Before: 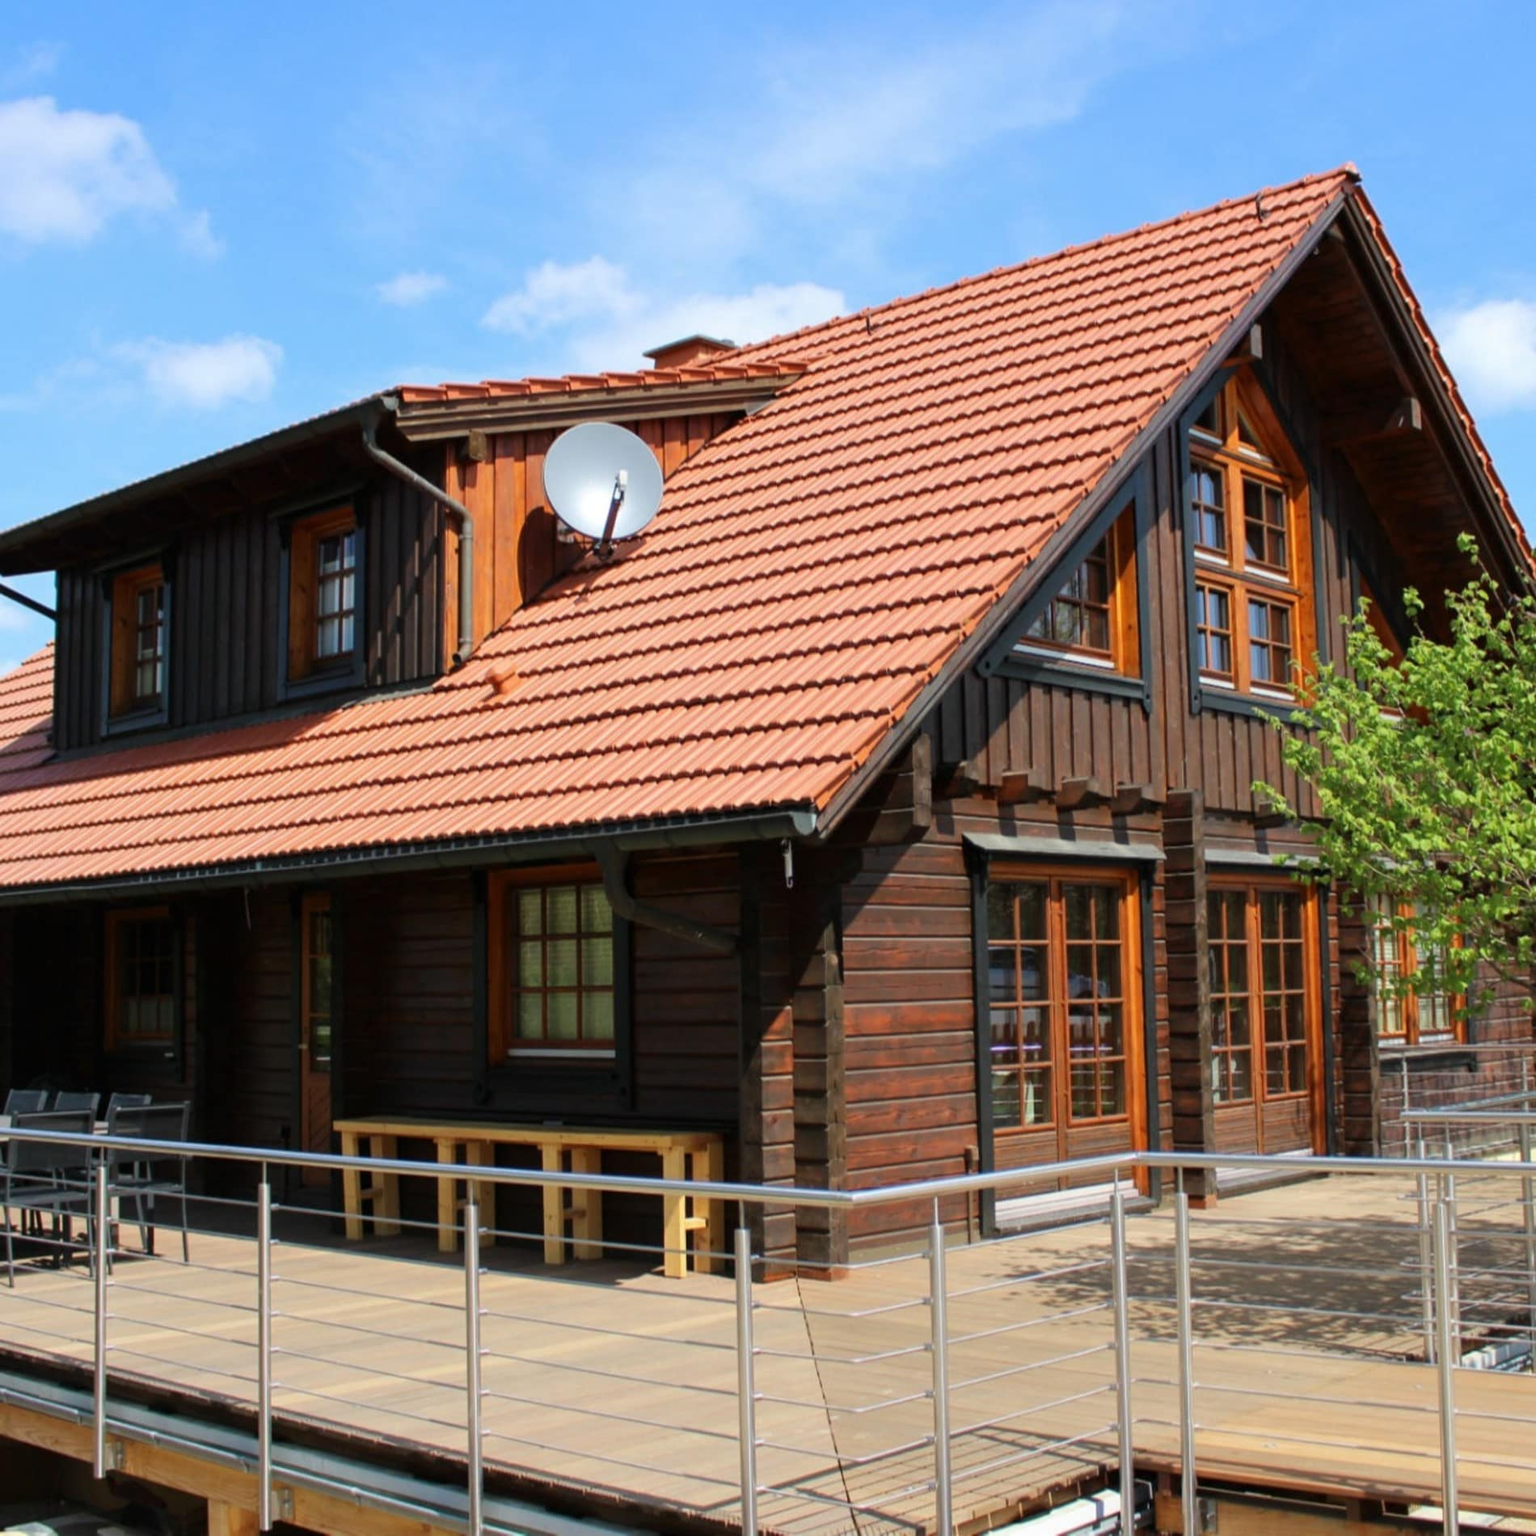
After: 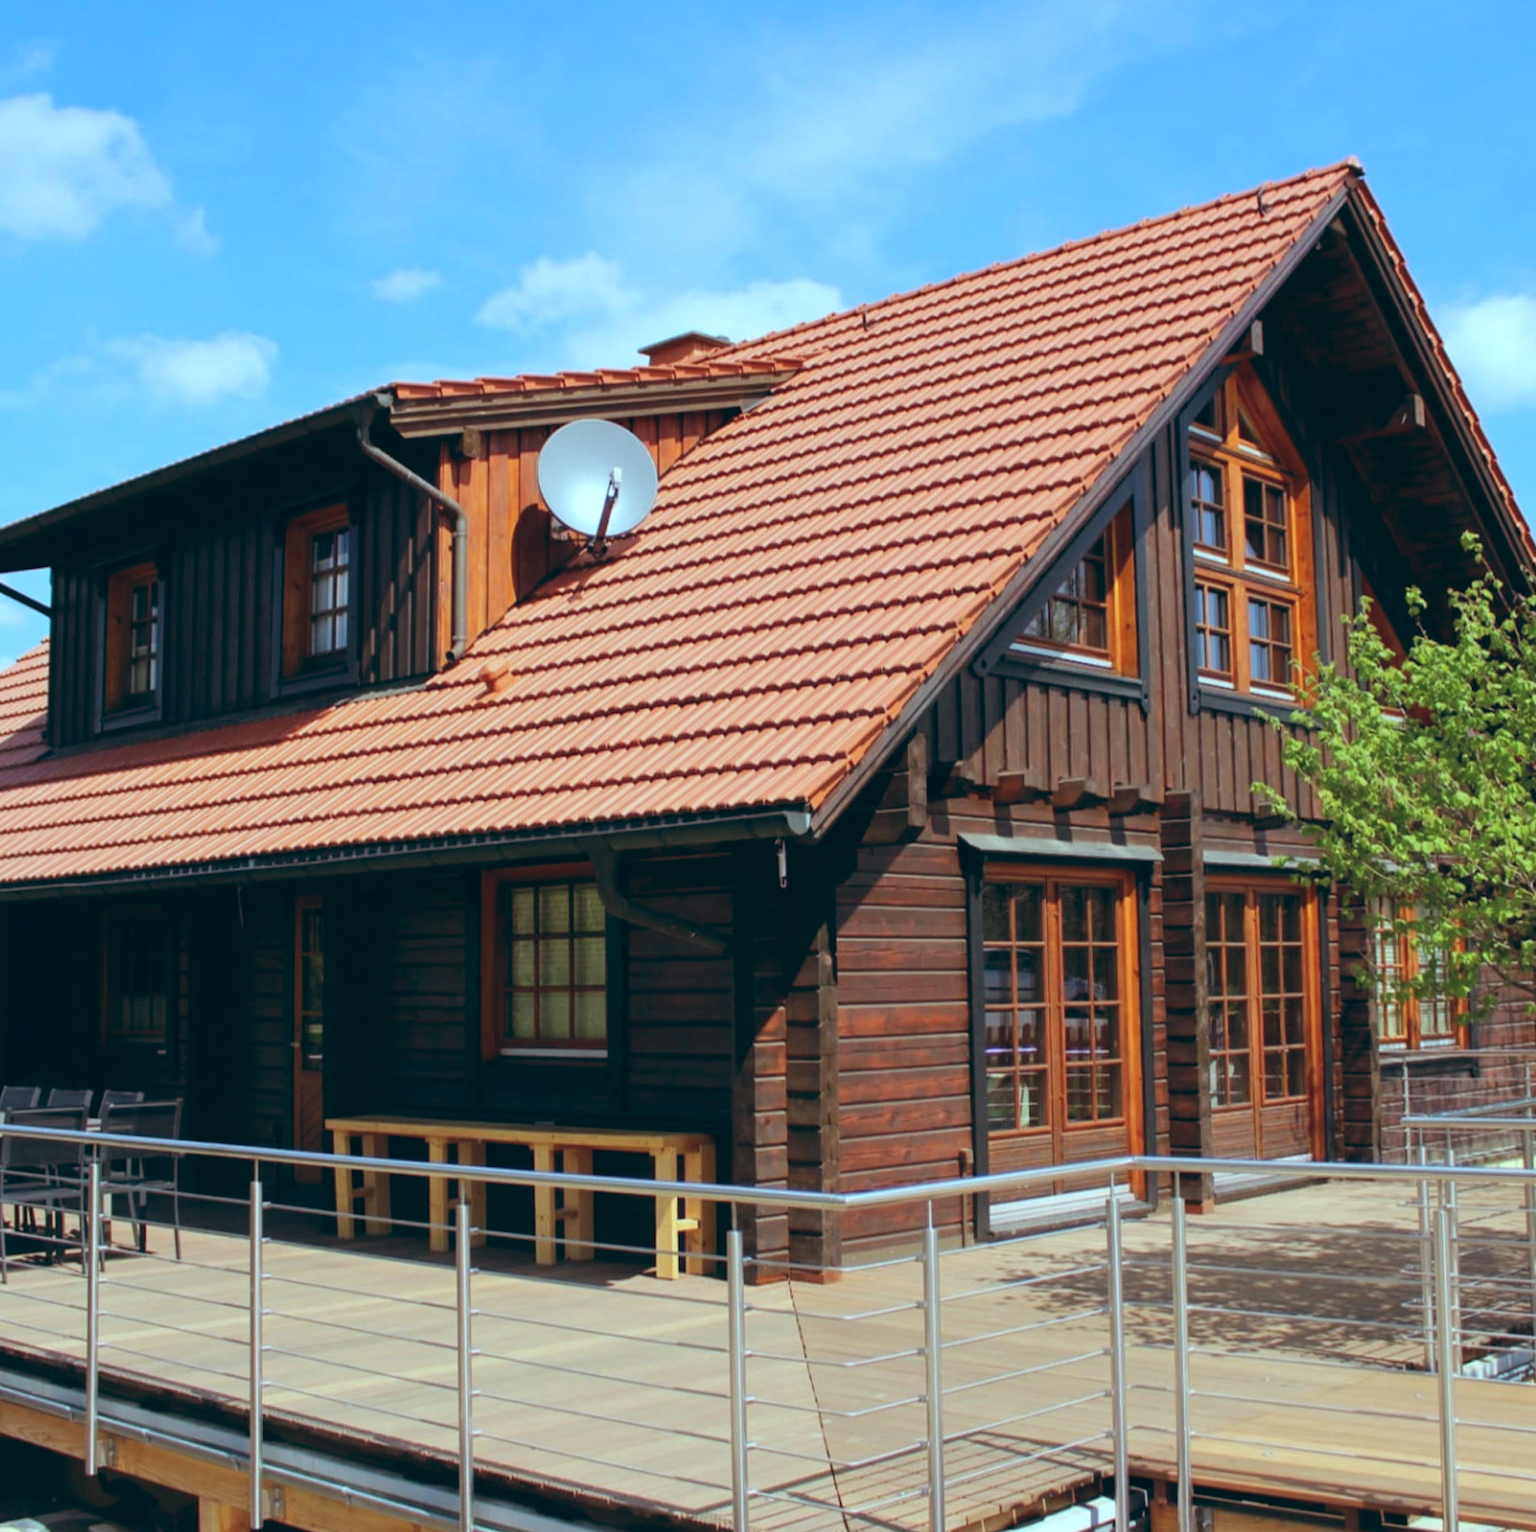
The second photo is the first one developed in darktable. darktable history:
rotate and perspective: rotation 0.192°, lens shift (horizontal) -0.015, crop left 0.005, crop right 0.996, crop top 0.006, crop bottom 0.99
color balance: lift [1.003, 0.993, 1.001, 1.007], gamma [1.018, 1.072, 0.959, 0.928], gain [0.974, 0.873, 1.031, 1.127]
